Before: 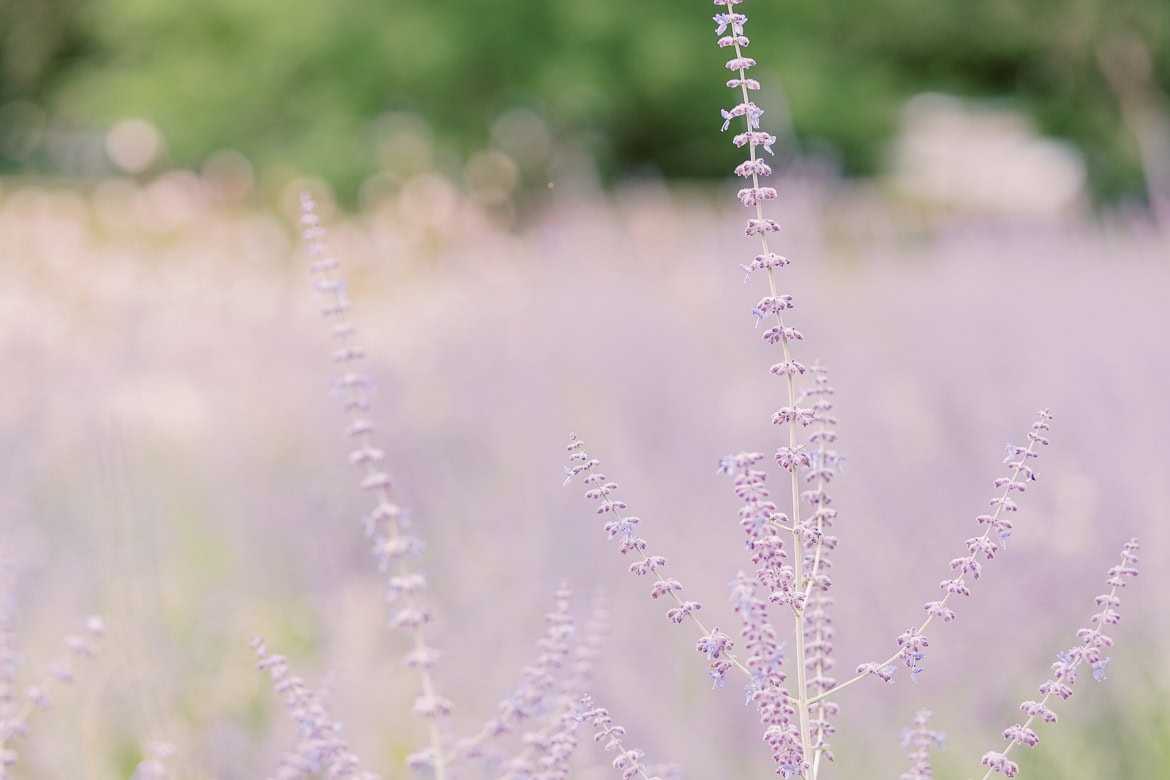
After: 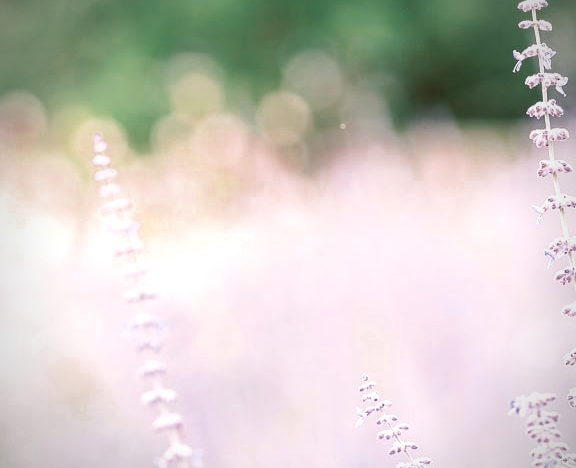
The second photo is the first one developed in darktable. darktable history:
vignetting: unbound false
crop: left 17.835%, top 7.675%, right 32.881%, bottom 32.213%
velvia: on, module defaults
exposure: exposure 0.64 EV, compensate highlight preservation false
color zones: curves: ch0 [(0, 0.5) (0.125, 0.4) (0.25, 0.5) (0.375, 0.4) (0.5, 0.4) (0.625, 0.35) (0.75, 0.35) (0.875, 0.5)]; ch1 [(0, 0.35) (0.125, 0.45) (0.25, 0.35) (0.375, 0.35) (0.5, 0.35) (0.625, 0.35) (0.75, 0.45) (0.875, 0.35)]; ch2 [(0, 0.6) (0.125, 0.5) (0.25, 0.5) (0.375, 0.6) (0.5, 0.6) (0.625, 0.5) (0.75, 0.5) (0.875, 0.5)]
